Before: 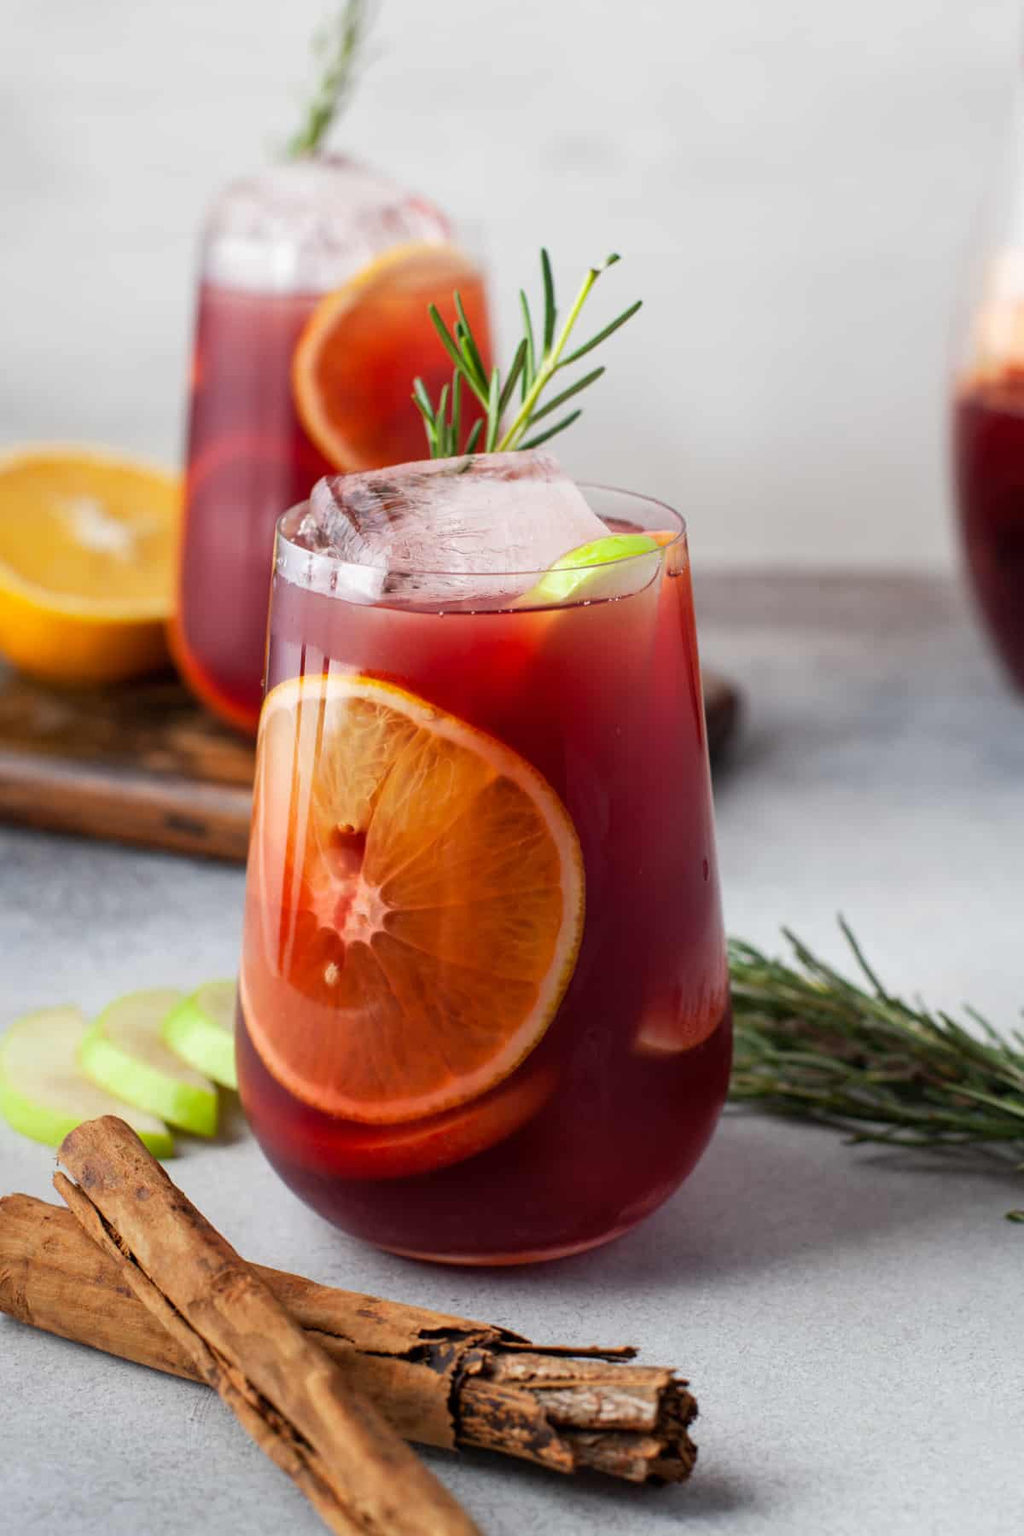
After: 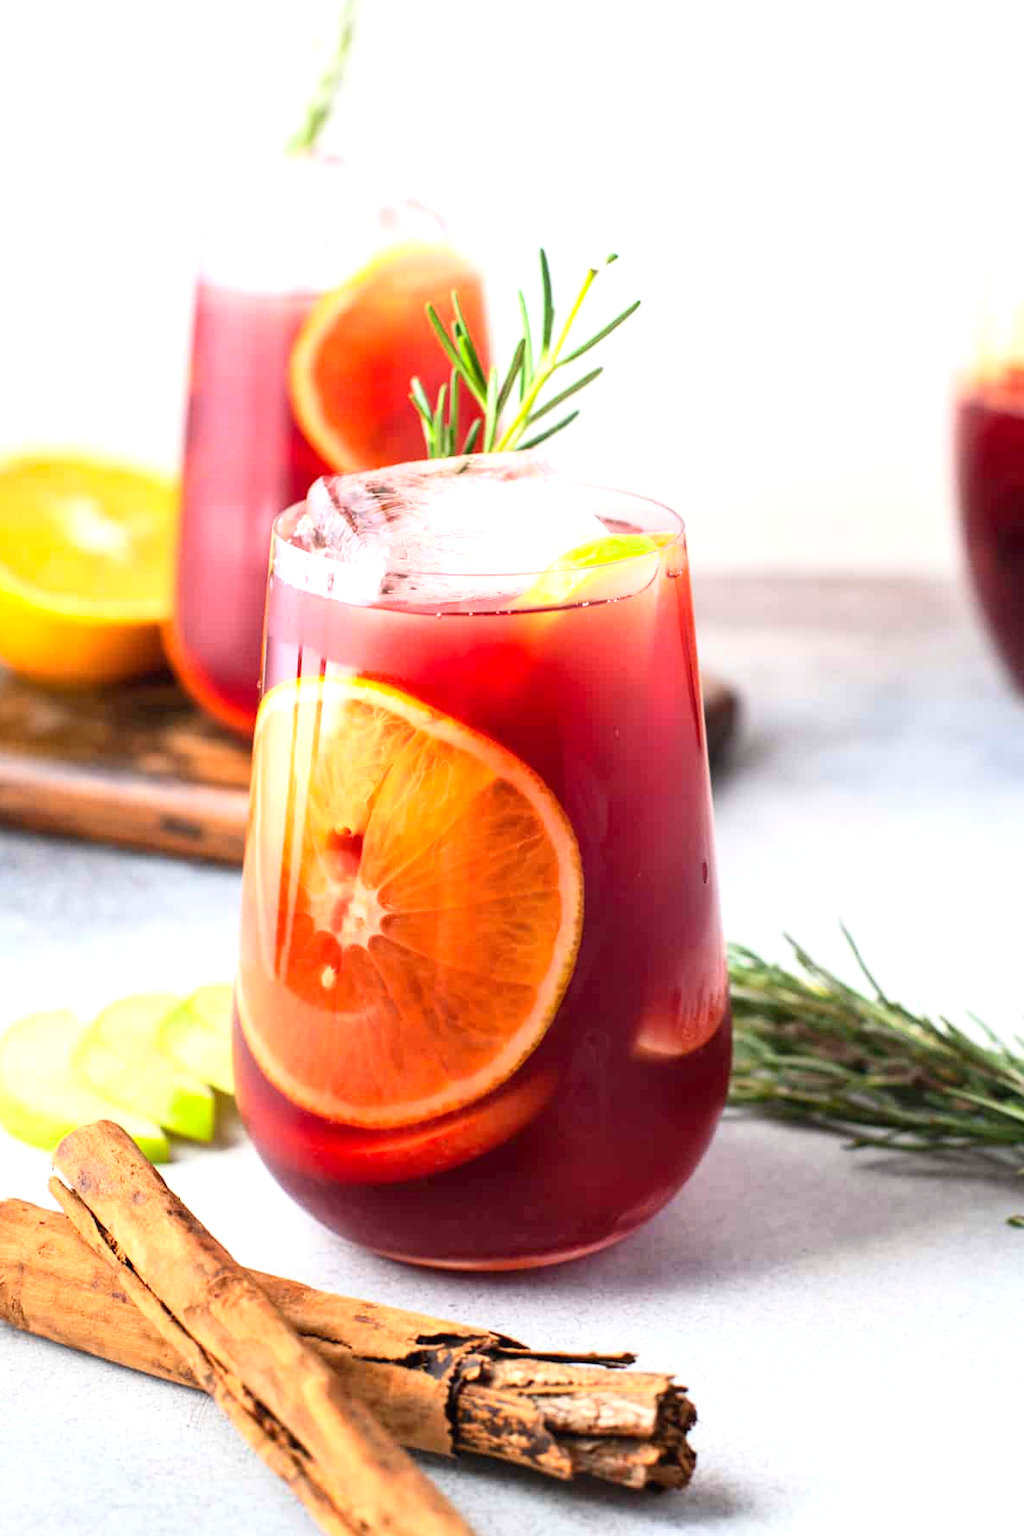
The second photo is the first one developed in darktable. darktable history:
crop and rotate: left 0.507%, top 0.22%, bottom 0.377%
contrast brightness saturation: contrast 0.2, brightness 0.147, saturation 0.139
exposure: black level correction 0, exposure 1 EV, compensate highlight preservation false
